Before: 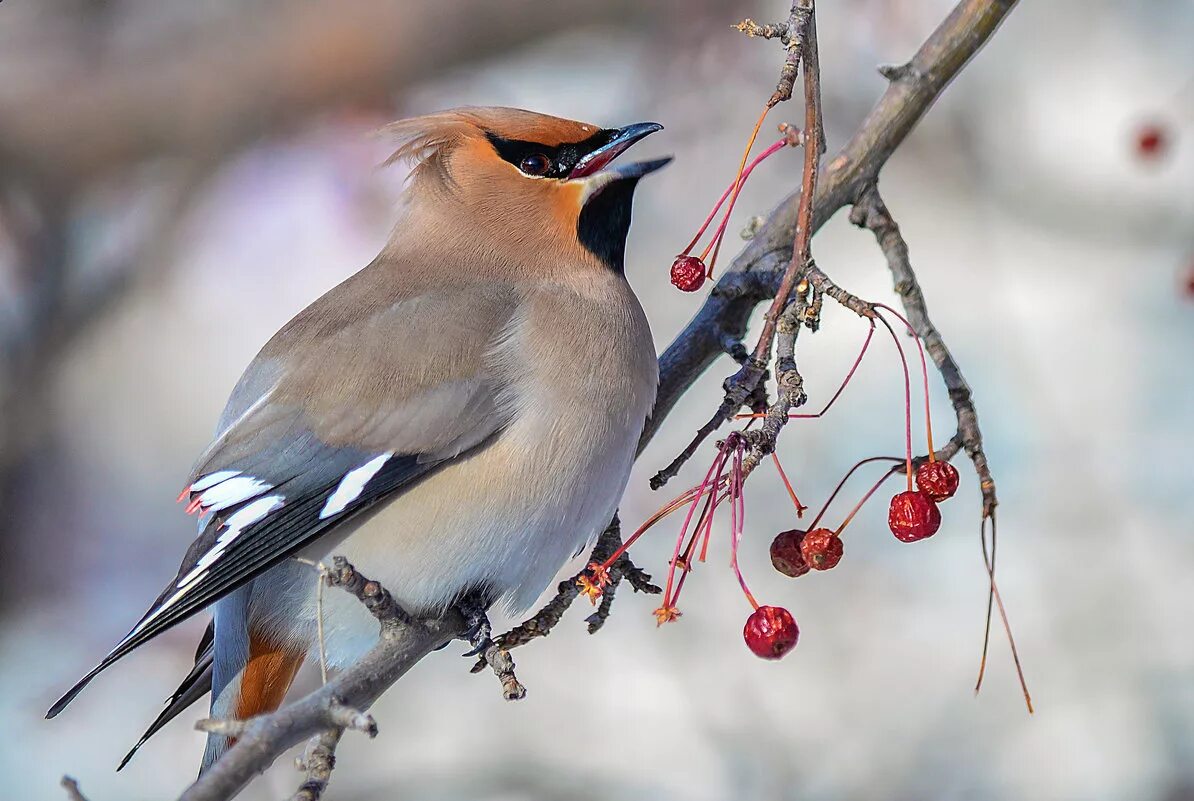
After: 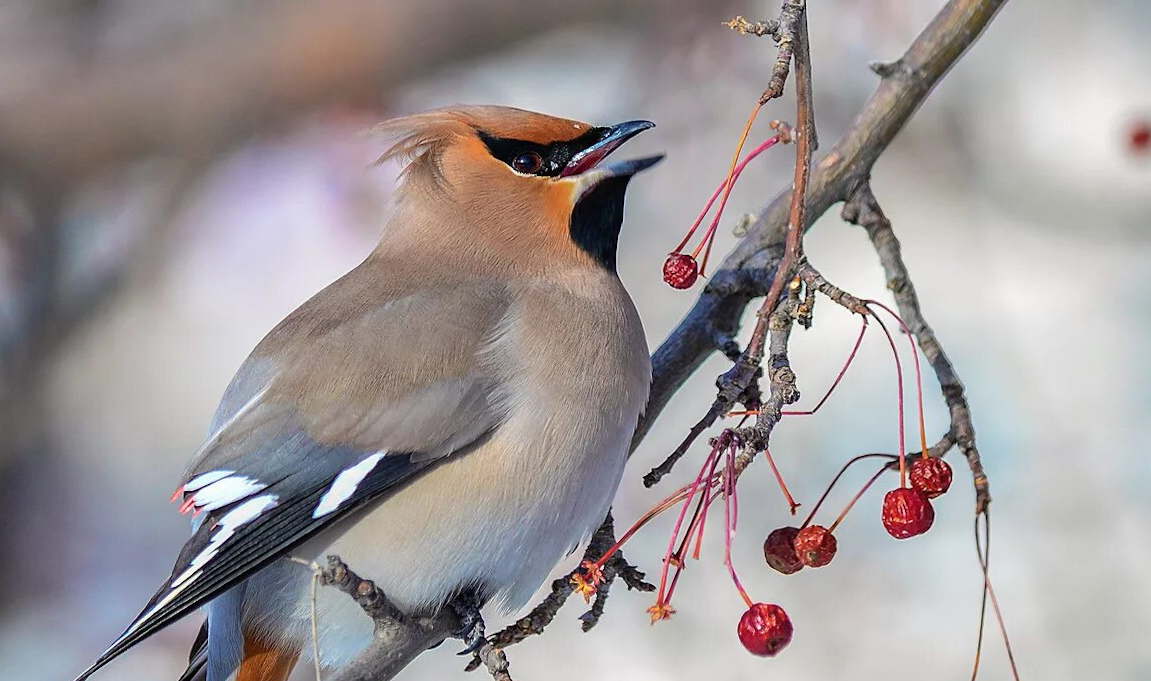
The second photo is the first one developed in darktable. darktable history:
crop and rotate: angle 0.26°, left 0.29%, right 2.578%, bottom 14.362%
